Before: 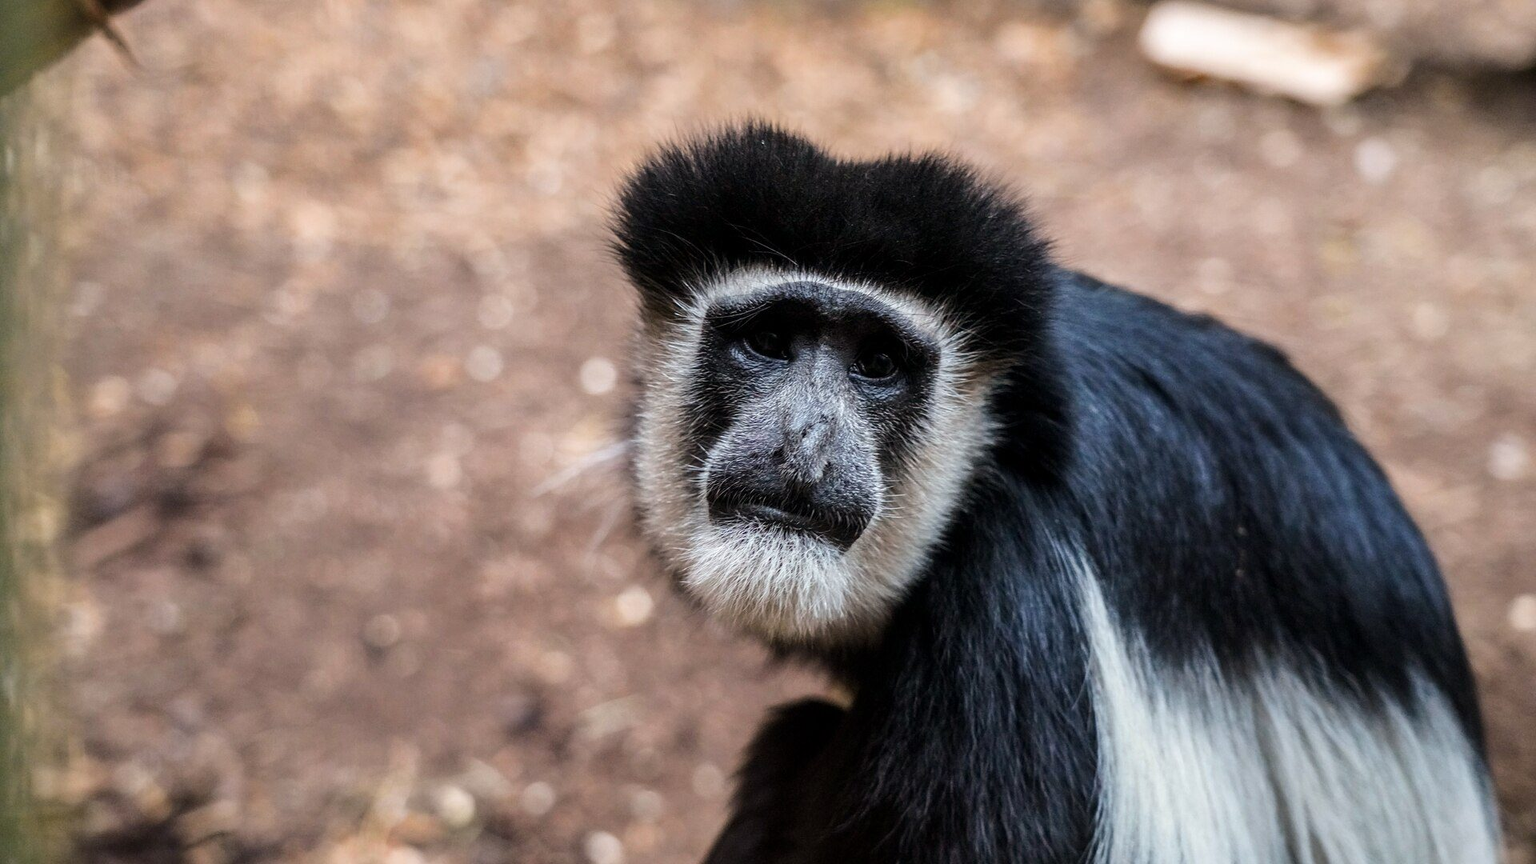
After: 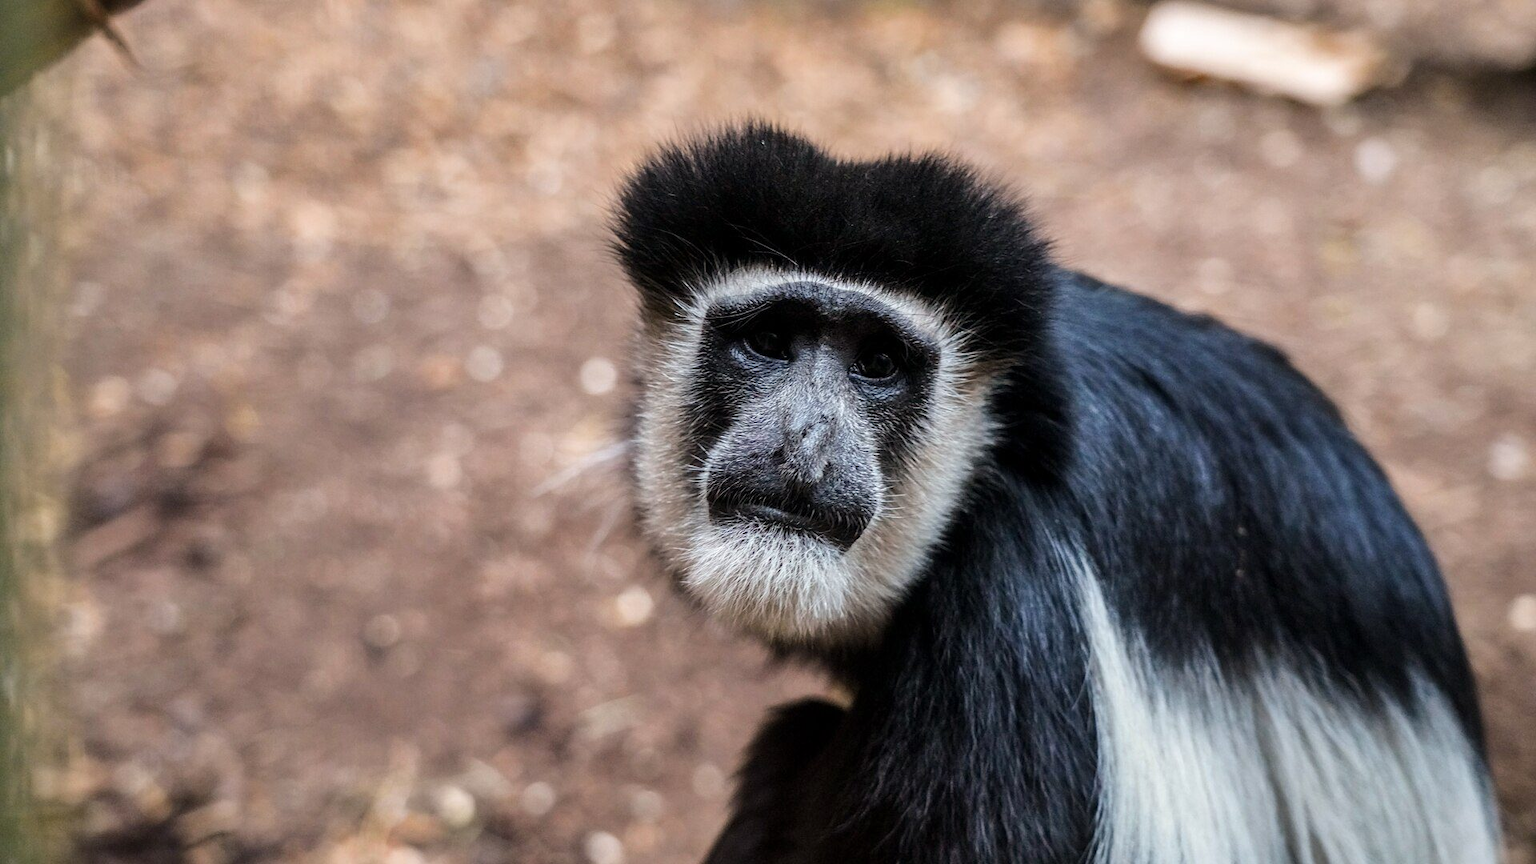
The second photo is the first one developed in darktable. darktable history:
shadows and highlights: shadows 31.71, highlights -32.25, soften with gaussian
